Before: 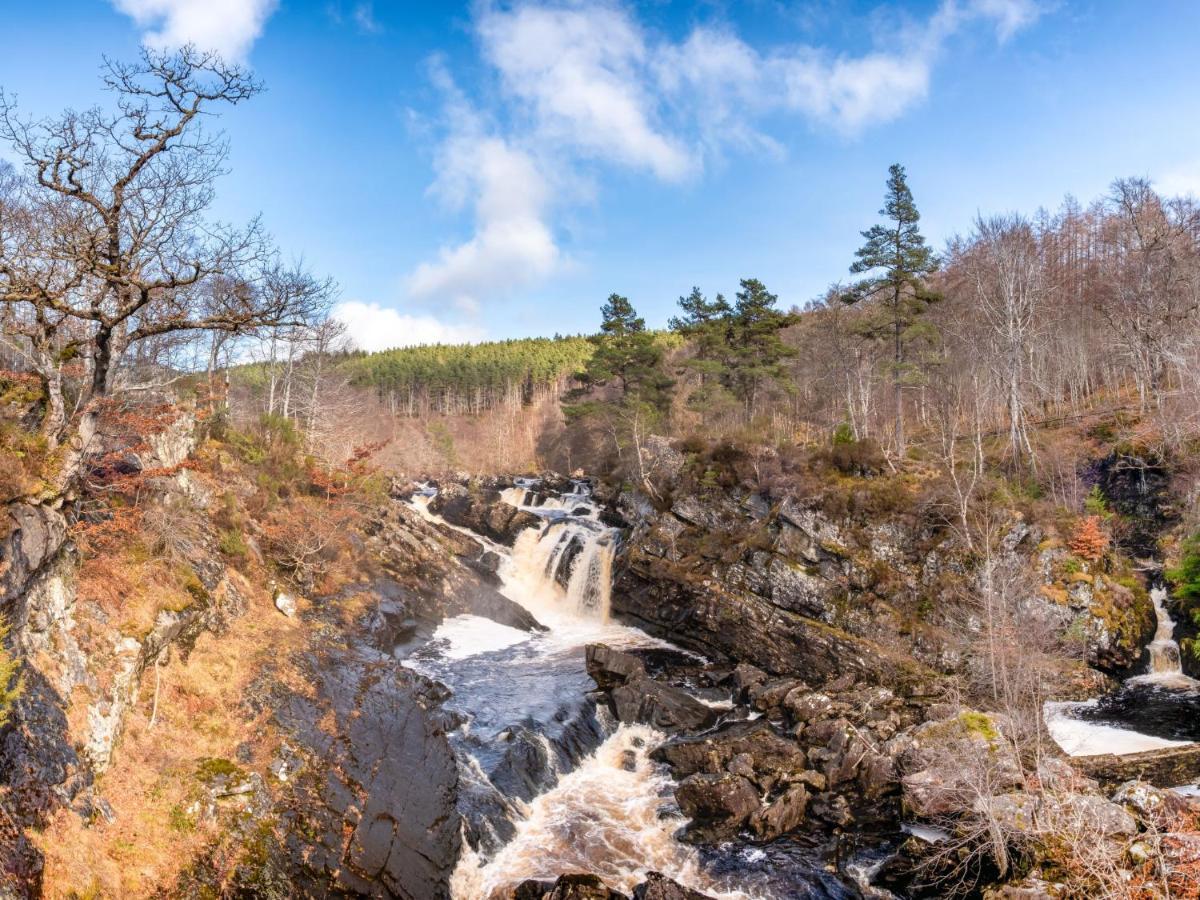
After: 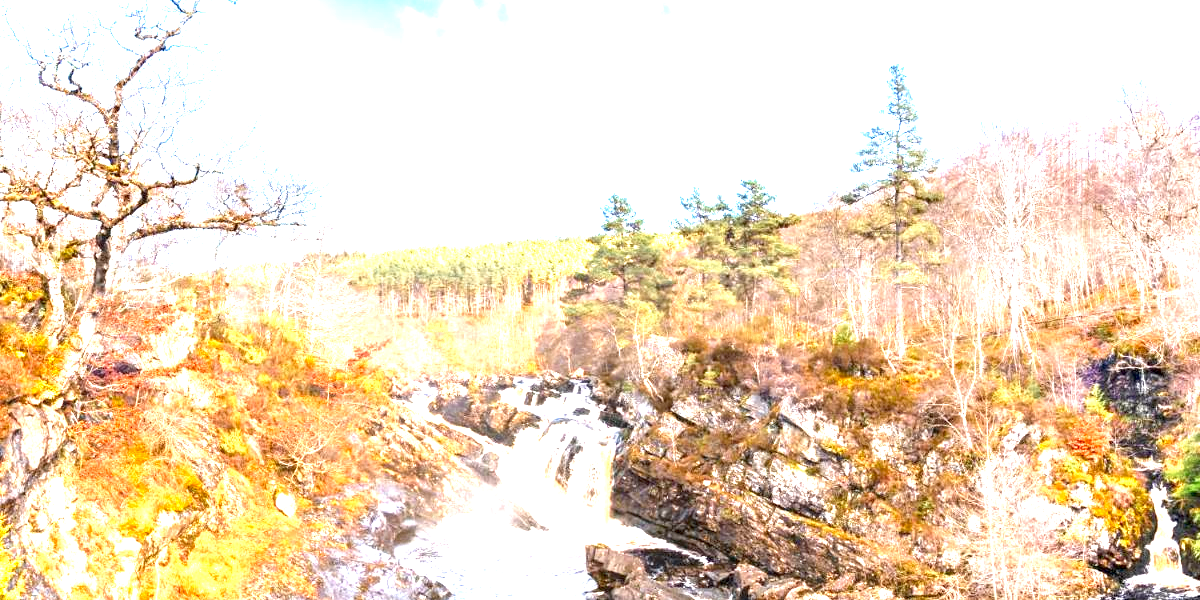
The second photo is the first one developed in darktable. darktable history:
crop: top 11.166%, bottom 22.168%
exposure: black level correction 0.001, exposure 2.607 EV, compensate exposure bias true, compensate highlight preservation false
color zones: curves: ch0 [(0.11, 0.396) (0.195, 0.36) (0.25, 0.5) (0.303, 0.412) (0.357, 0.544) (0.75, 0.5) (0.967, 0.328)]; ch1 [(0, 0.468) (0.112, 0.512) (0.202, 0.6) (0.25, 0.5) (0.307, 0.352) (0.357, 0.544) (0.75, 0.5) (0.963, 0.524)]
